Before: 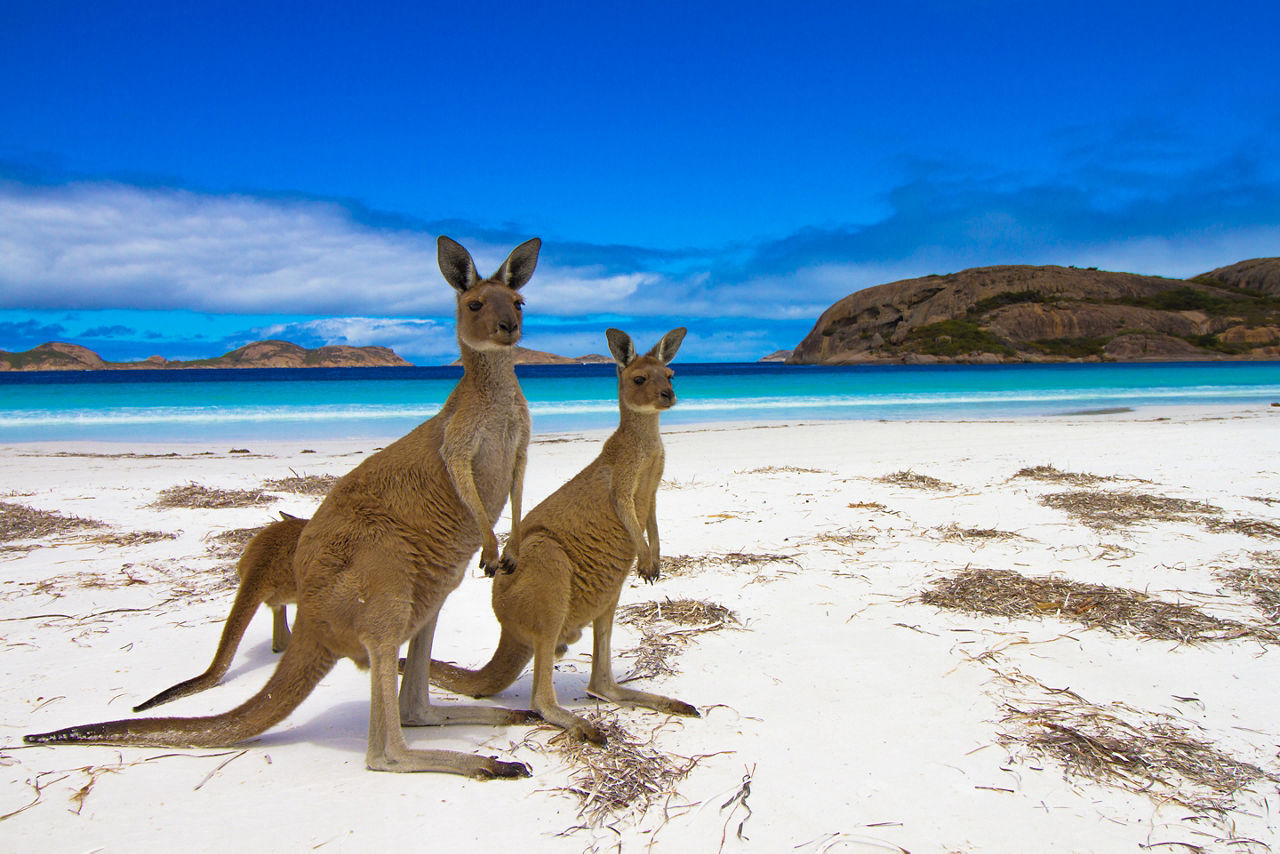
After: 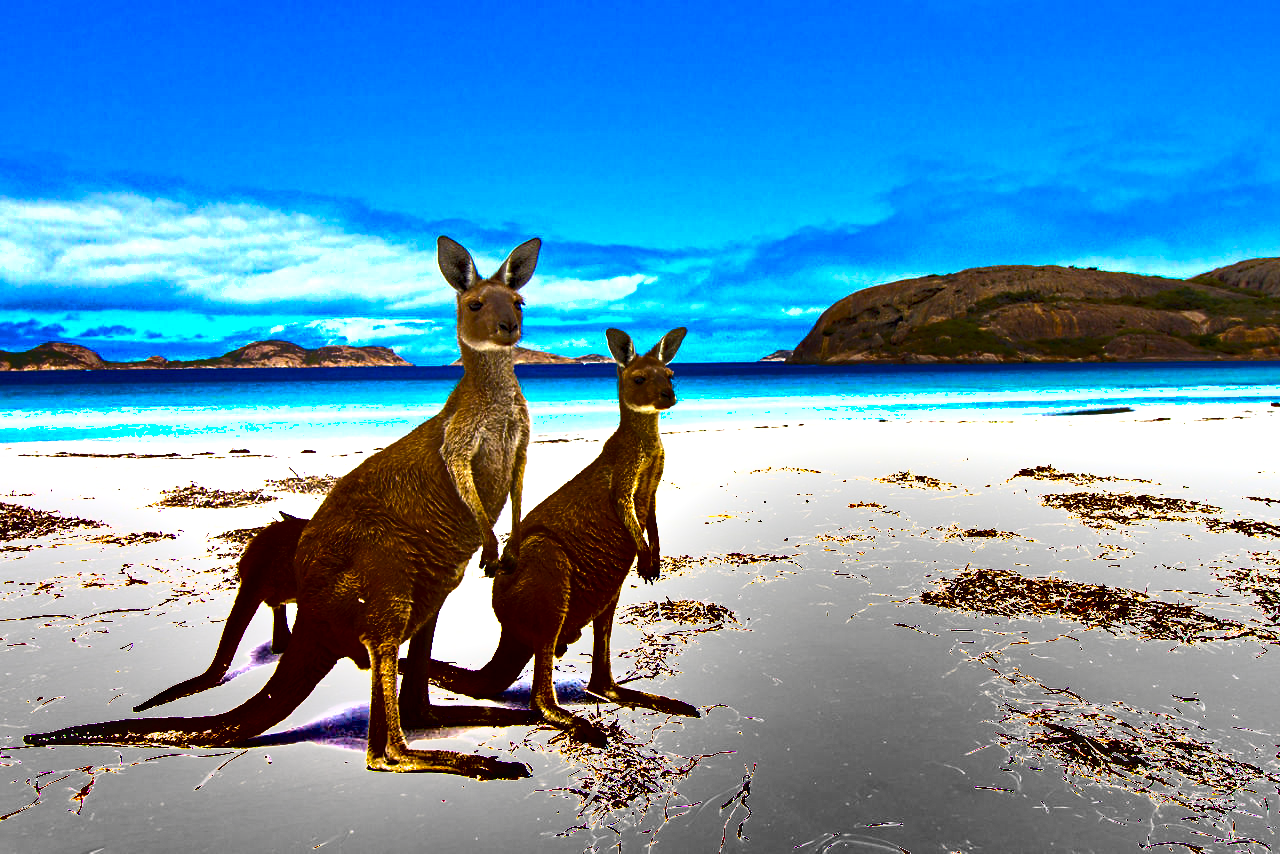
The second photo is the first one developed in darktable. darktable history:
exposure: exposure 1.508 EV, compensate highlight preservation false
shadows and highlights: radius 170.2, shadows 27.98, white point adjustment 3.12, highlights -68.5, soften with gaussian
haze removal: strength 0.518, distance 0.92, adaptive false
